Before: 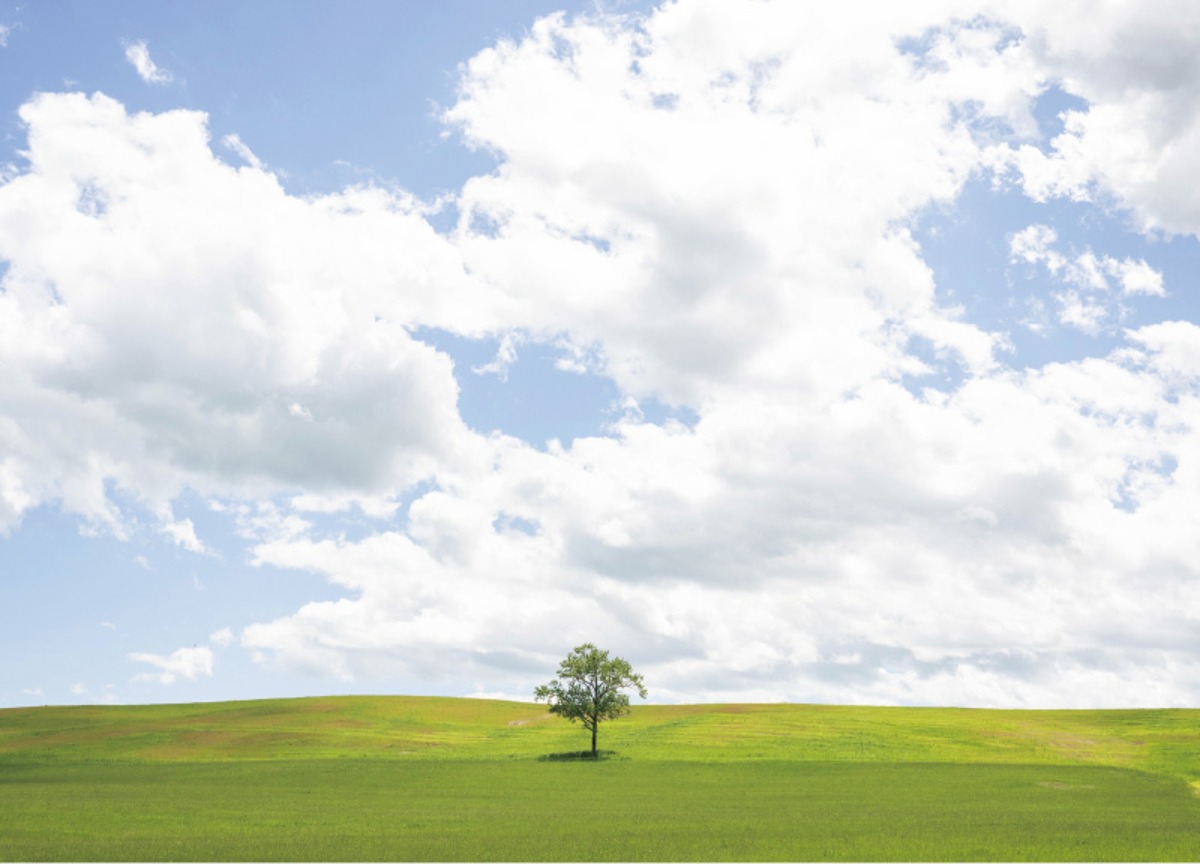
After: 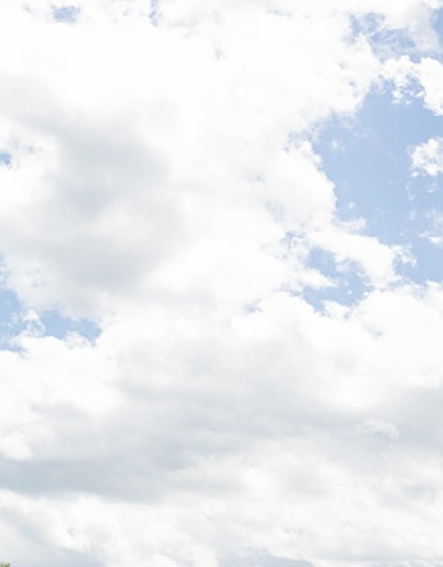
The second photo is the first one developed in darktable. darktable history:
sharpen: on, module defaults
crop and rotate: left 49.936%, top 10.094%, right 13.136%, bottom 24.256%
